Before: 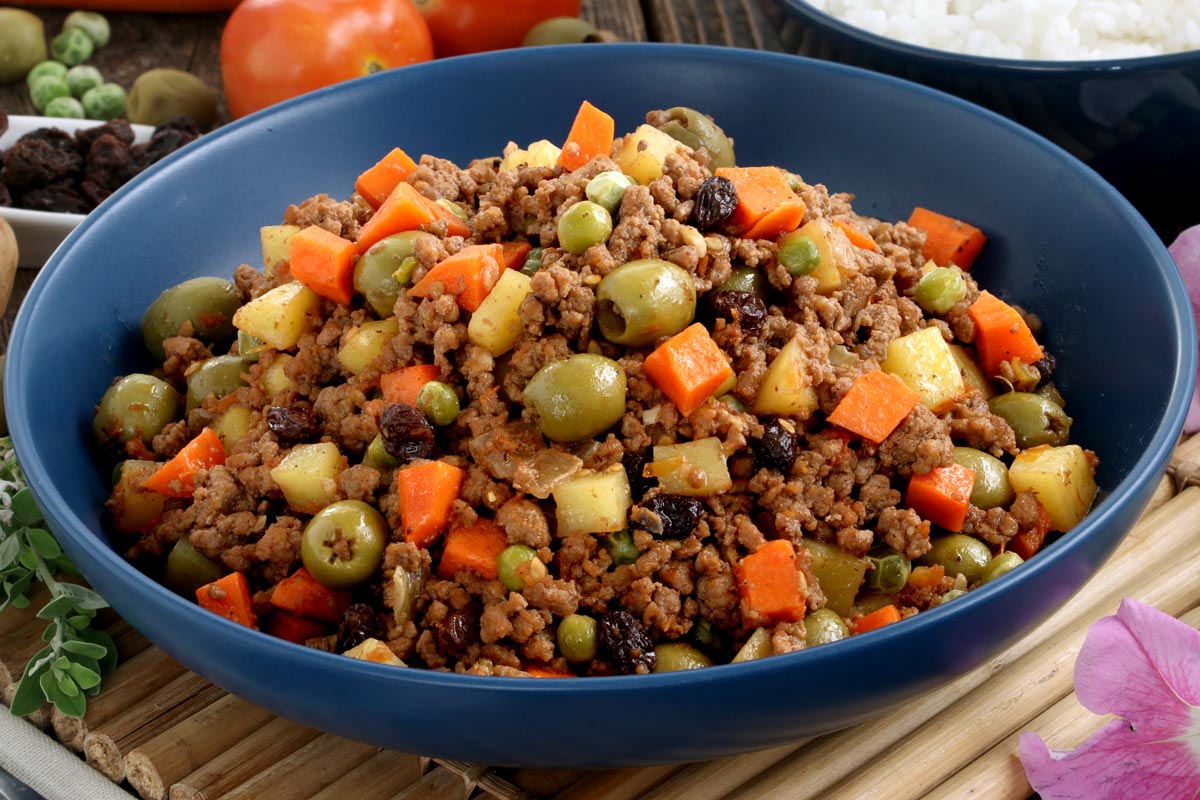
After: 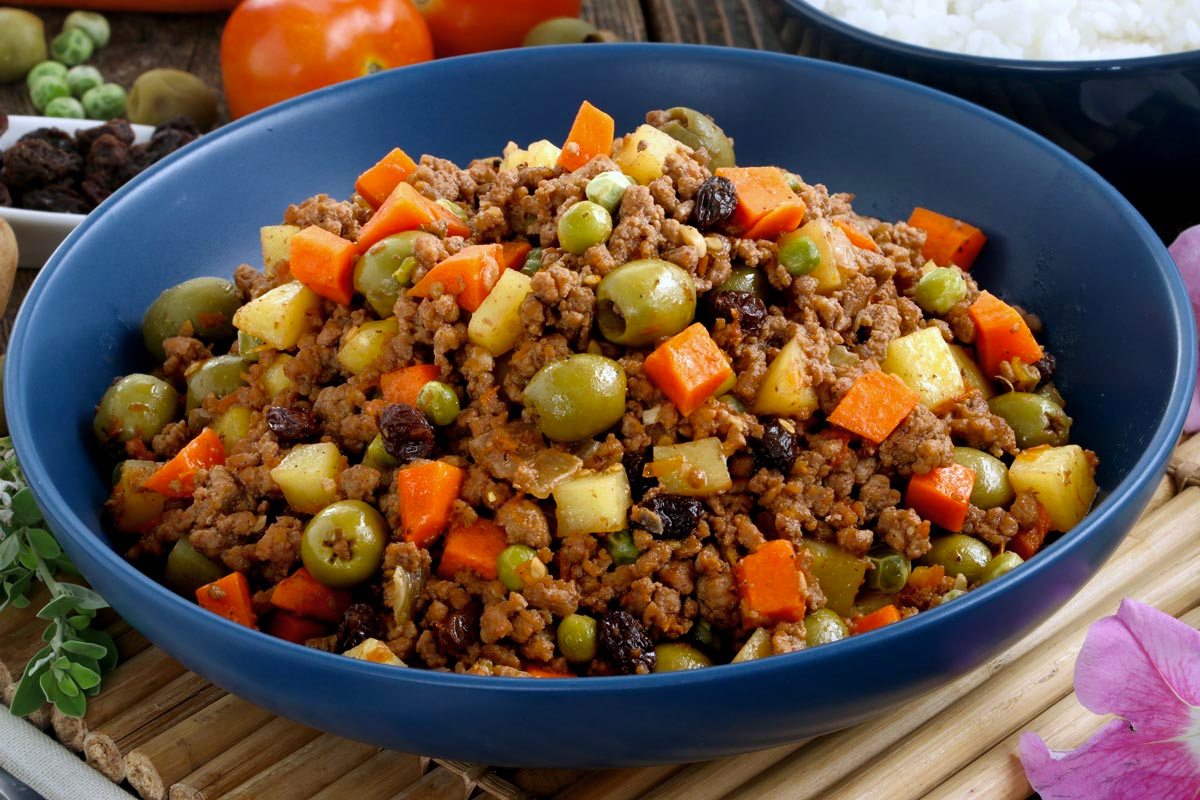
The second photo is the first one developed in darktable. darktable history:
white balance: red 0.967, blue 1.049
color balance rgb: shadows fall-off 101%, linear chroma grading › mid-tones 7.63%, perceptual saturation grading › mid-tones 11.68%, mask middle-gray fulcrum 22.45%, global vibrance 10.11%, saturation formula JzAzBz (2021)
